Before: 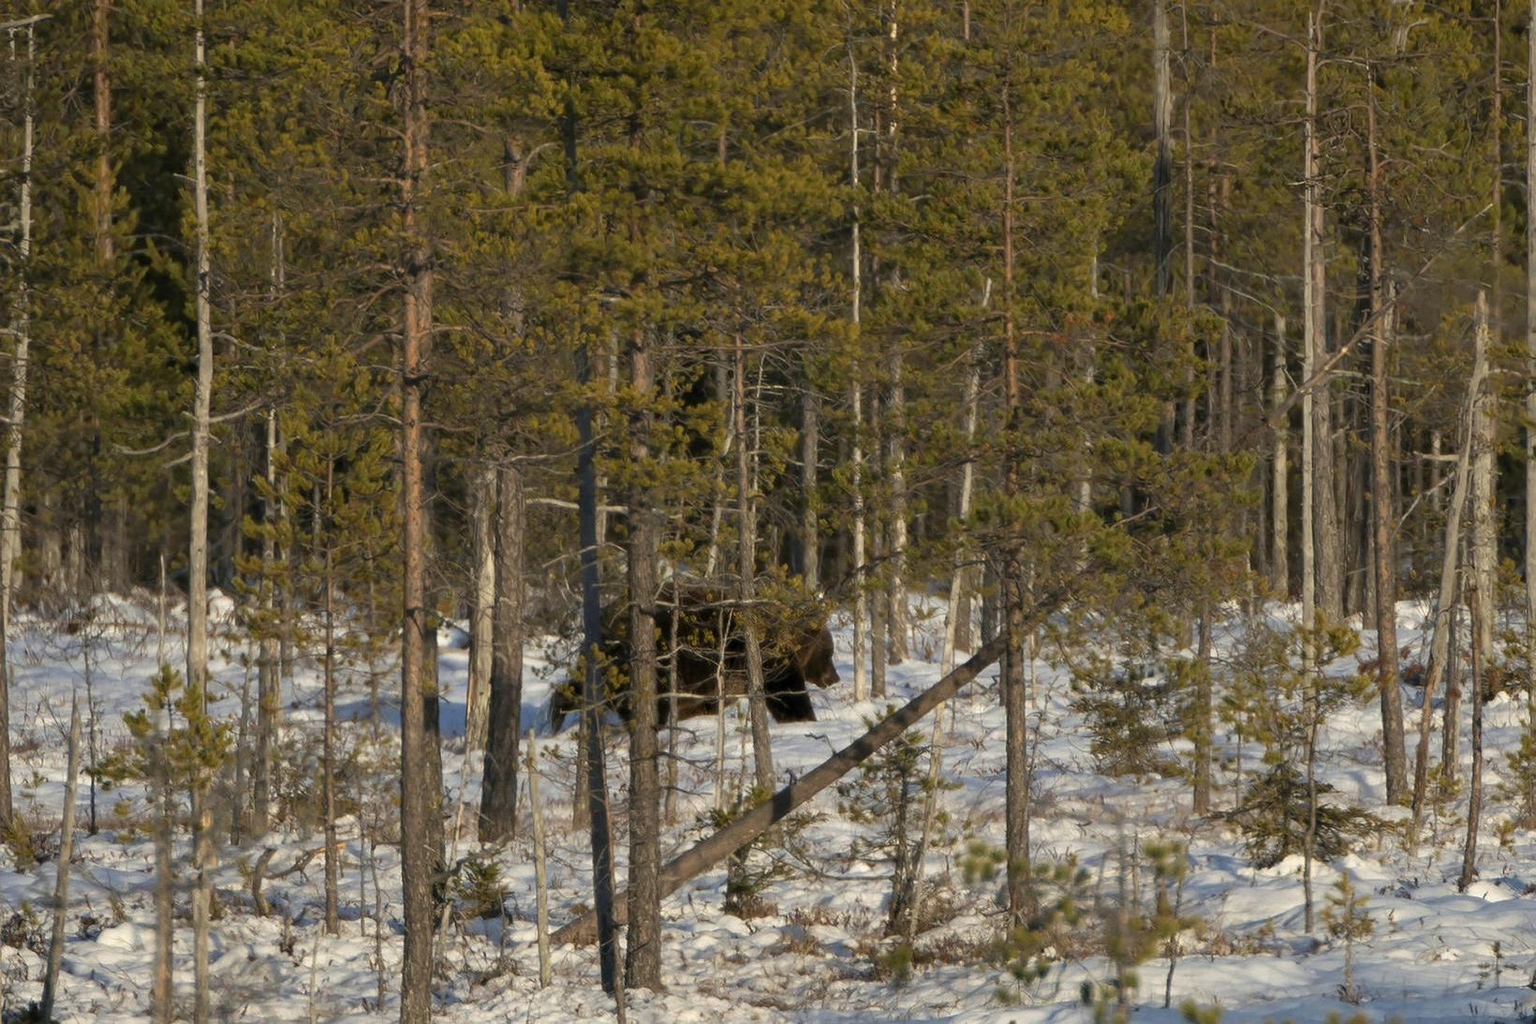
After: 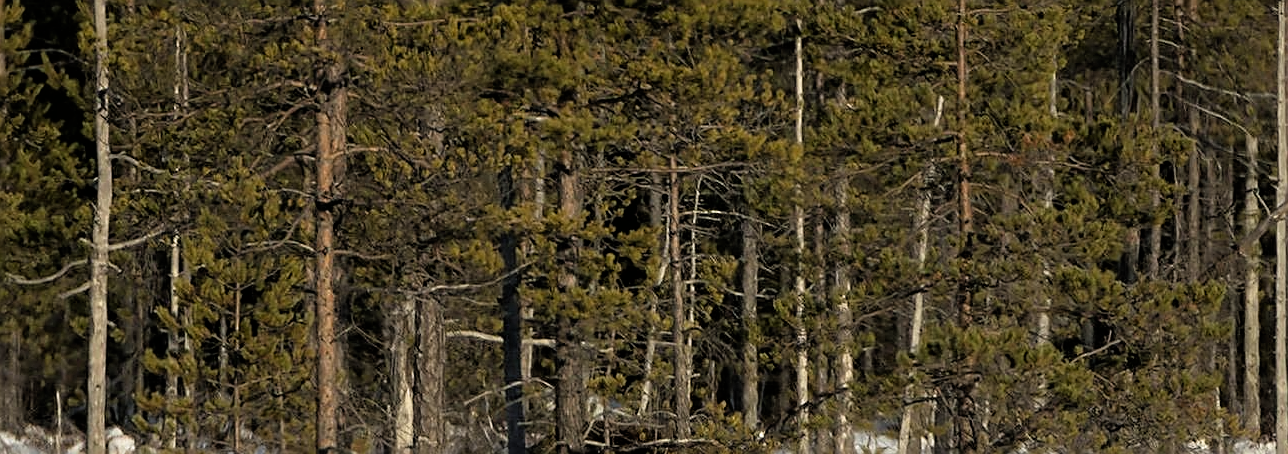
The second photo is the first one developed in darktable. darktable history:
sharpen: amount 0.901
crop: left 7.036%, top 18.398%, right 14.379%, bottom 40.043%
filmic rgb: black relative exposure -4.93 EV, white relative exposure 2.84 EV, hardness 3.72
